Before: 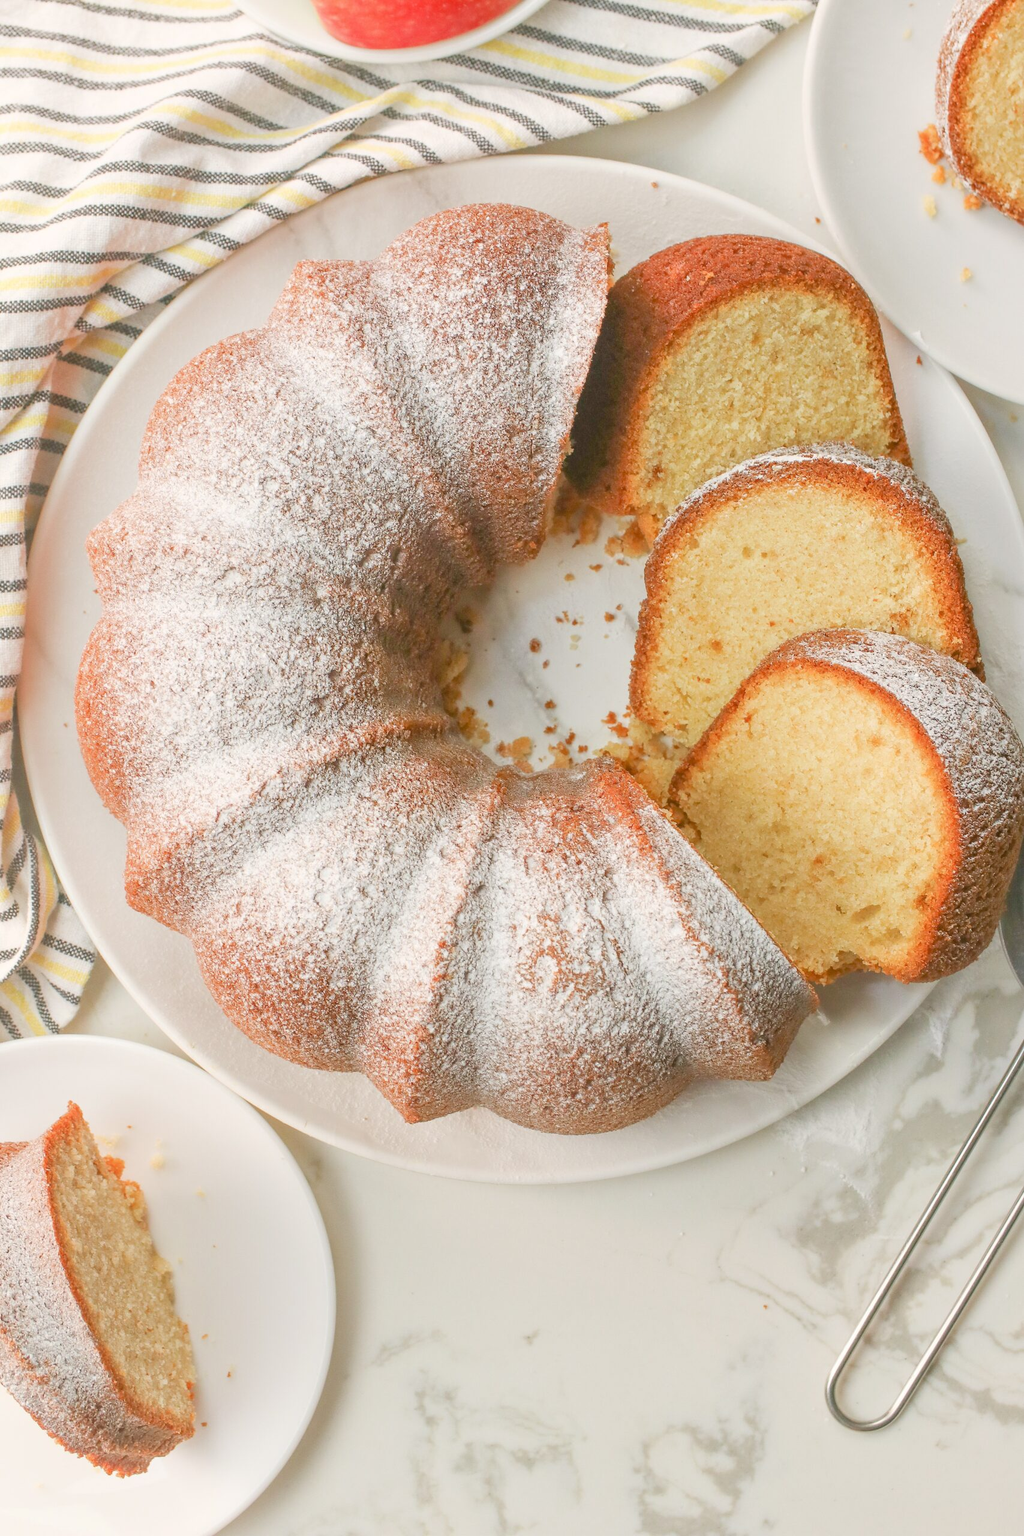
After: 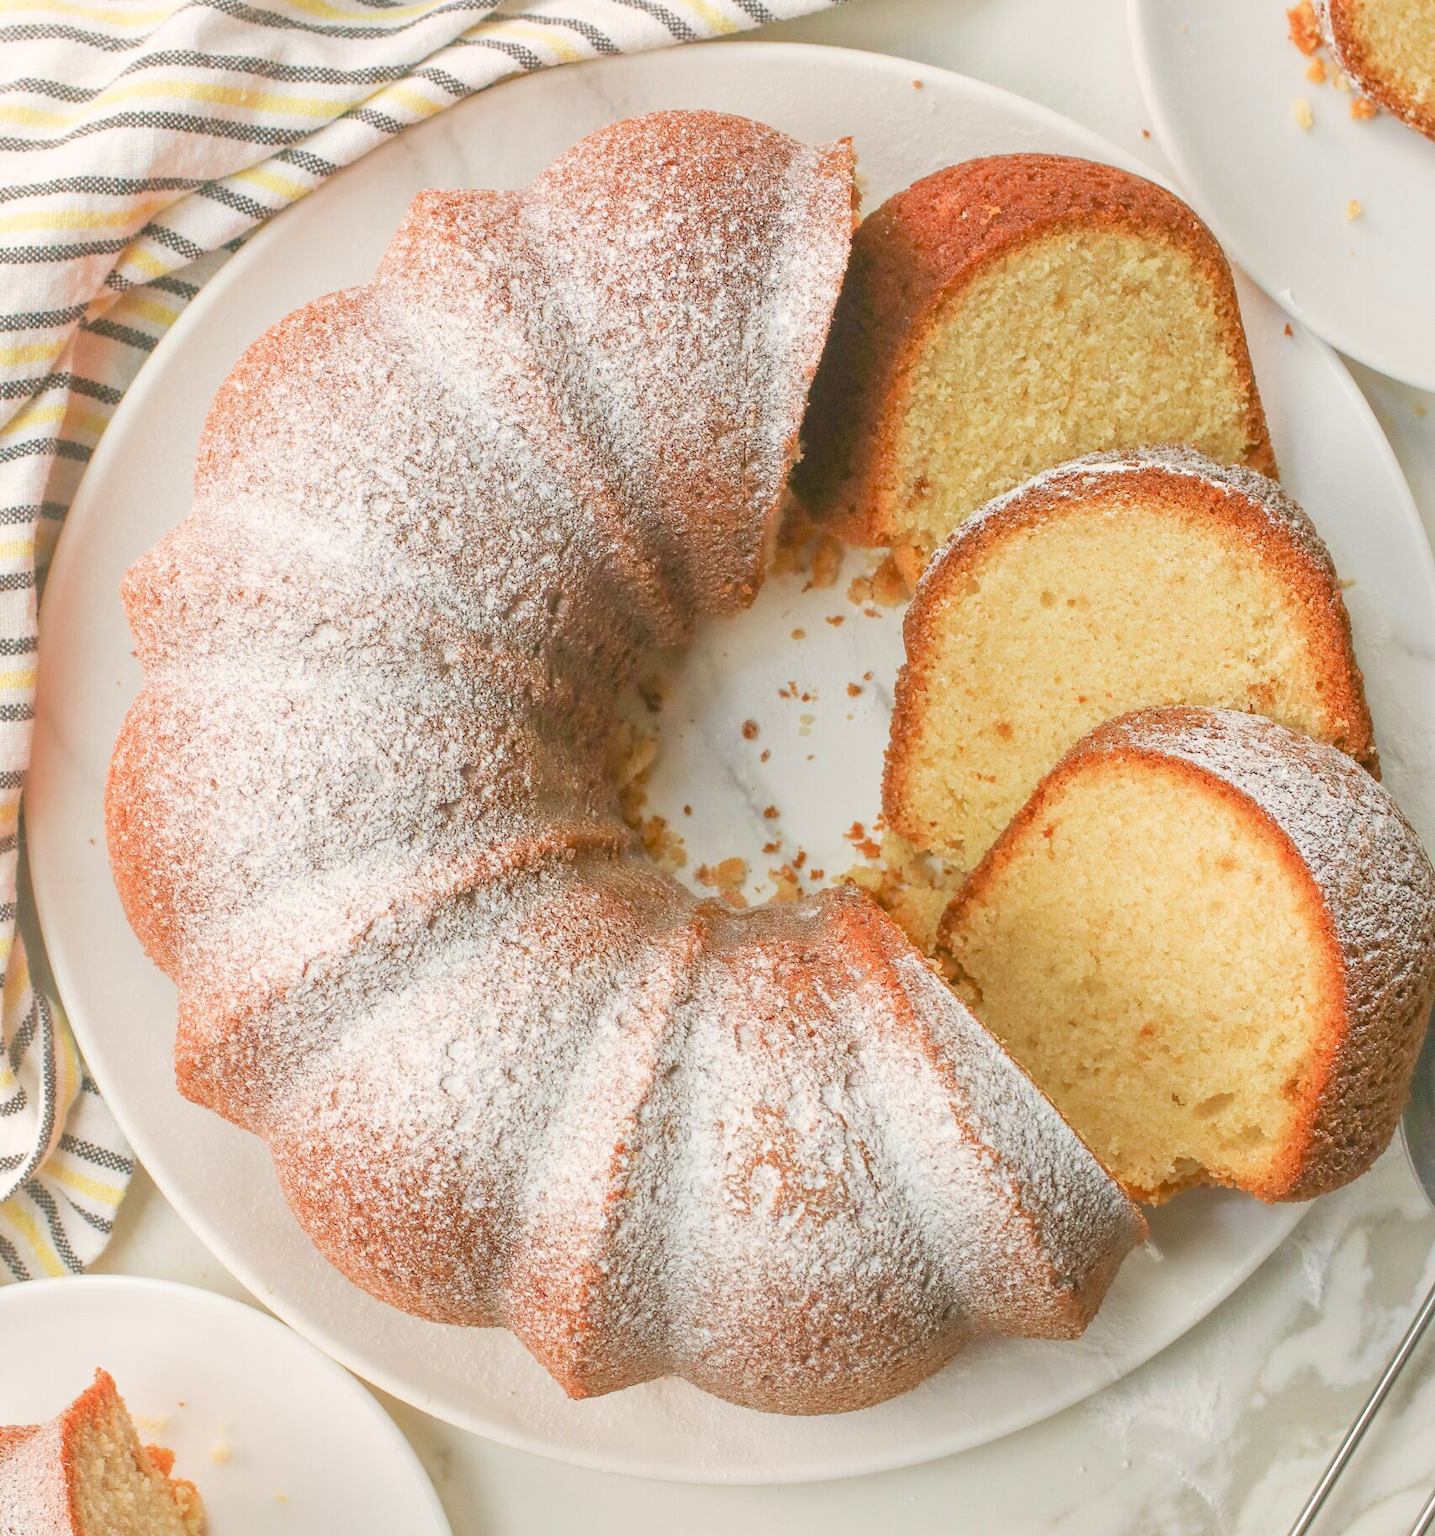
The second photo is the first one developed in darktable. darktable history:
crop and rotate: top 8.138%, bottom 20.484%
velvia: strength 15.05%
